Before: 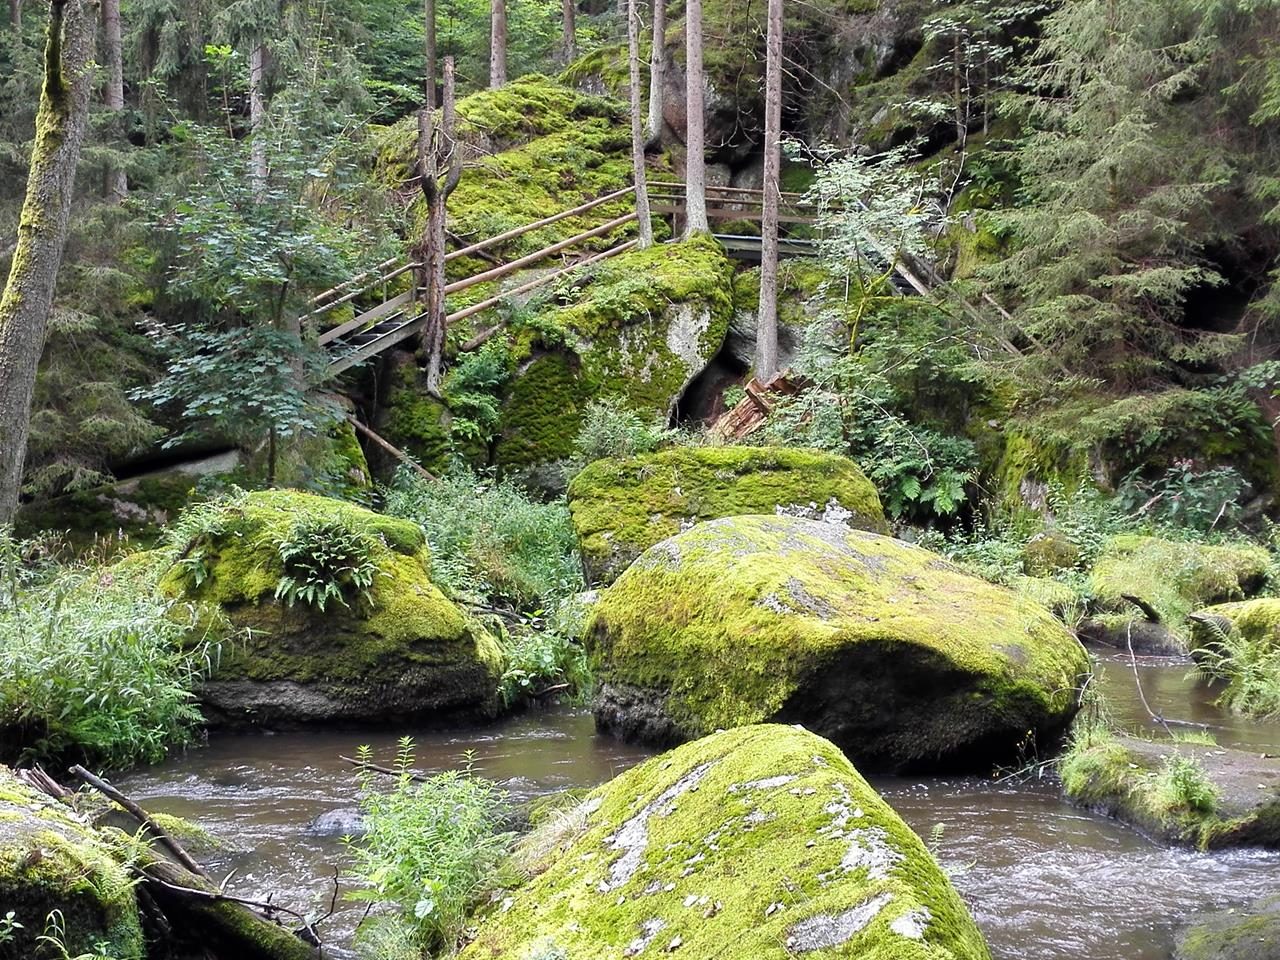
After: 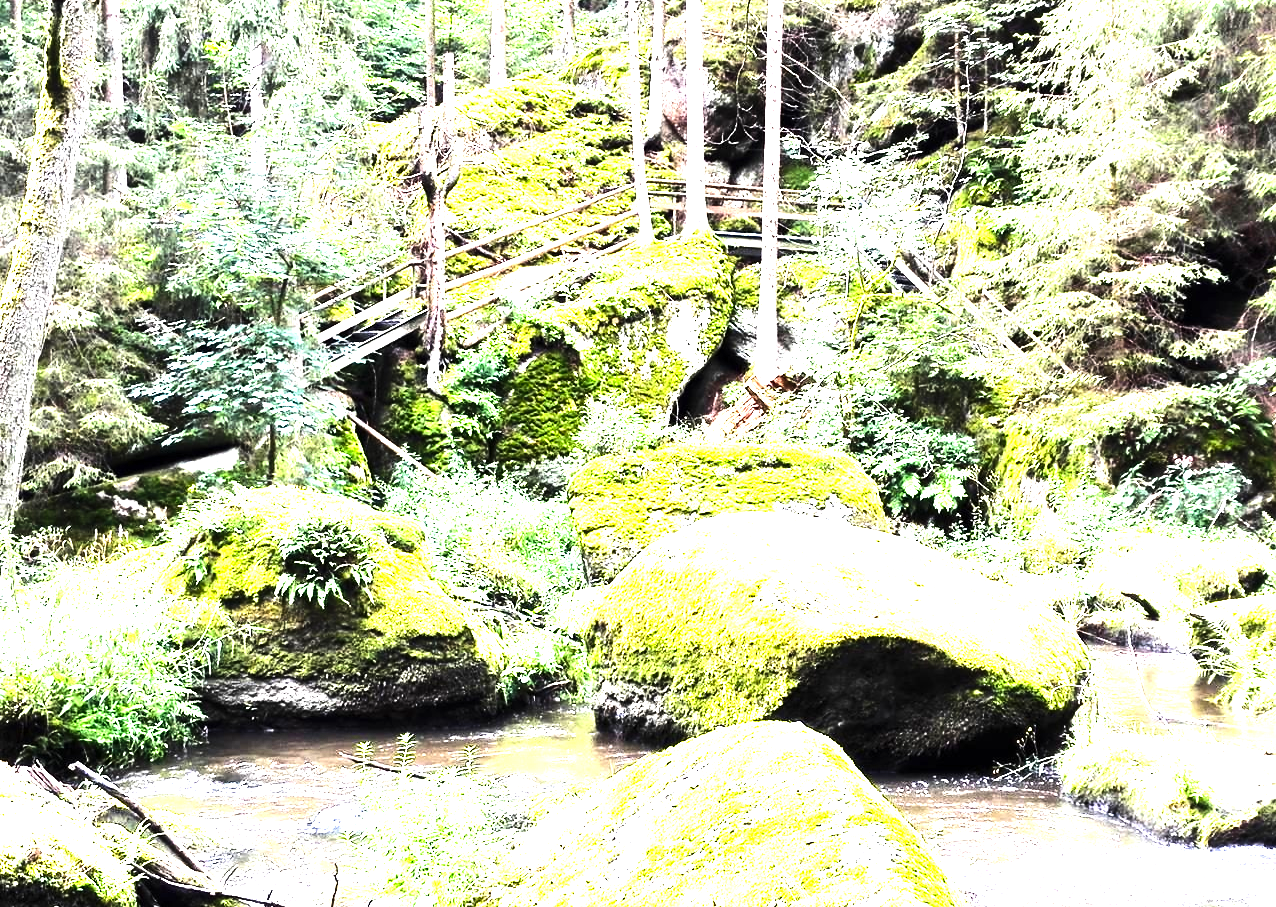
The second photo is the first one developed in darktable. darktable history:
base curve: curves: ch0 [(0, 0) (0.04, 0.03) (0.133, 0.232) (0.448, 0.748) (0.843, 0.968) (1, 1)]
levels: levels [0, 0.281, 0.562]
crop: top 0.405%, right 0.259%, bottom 5.073%
